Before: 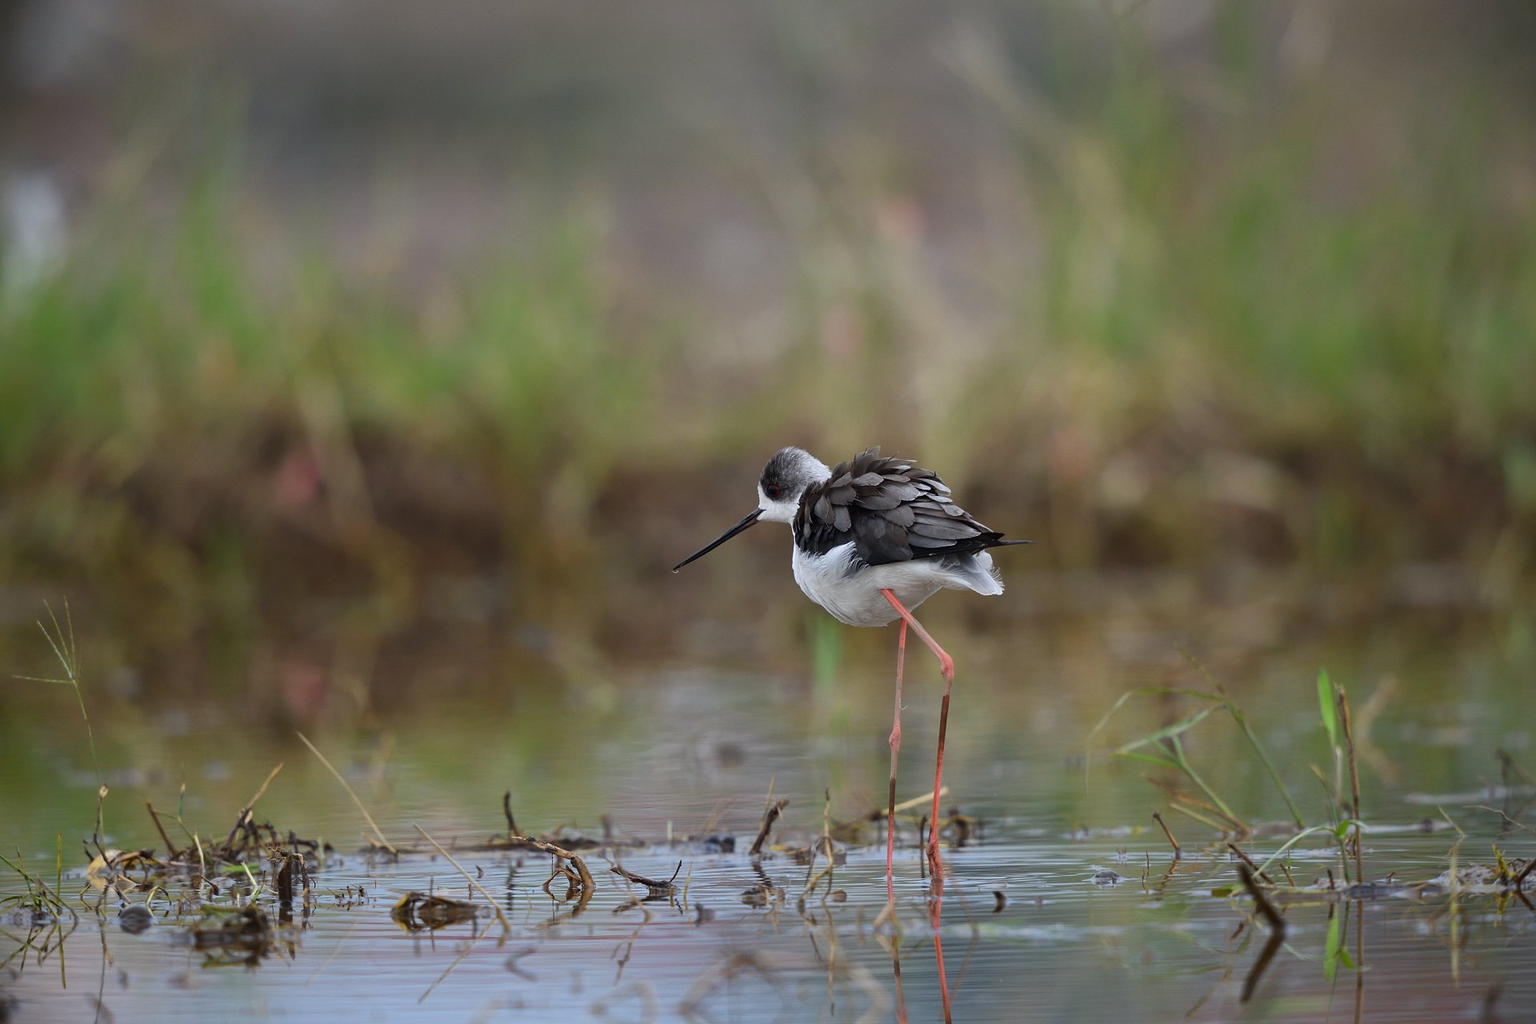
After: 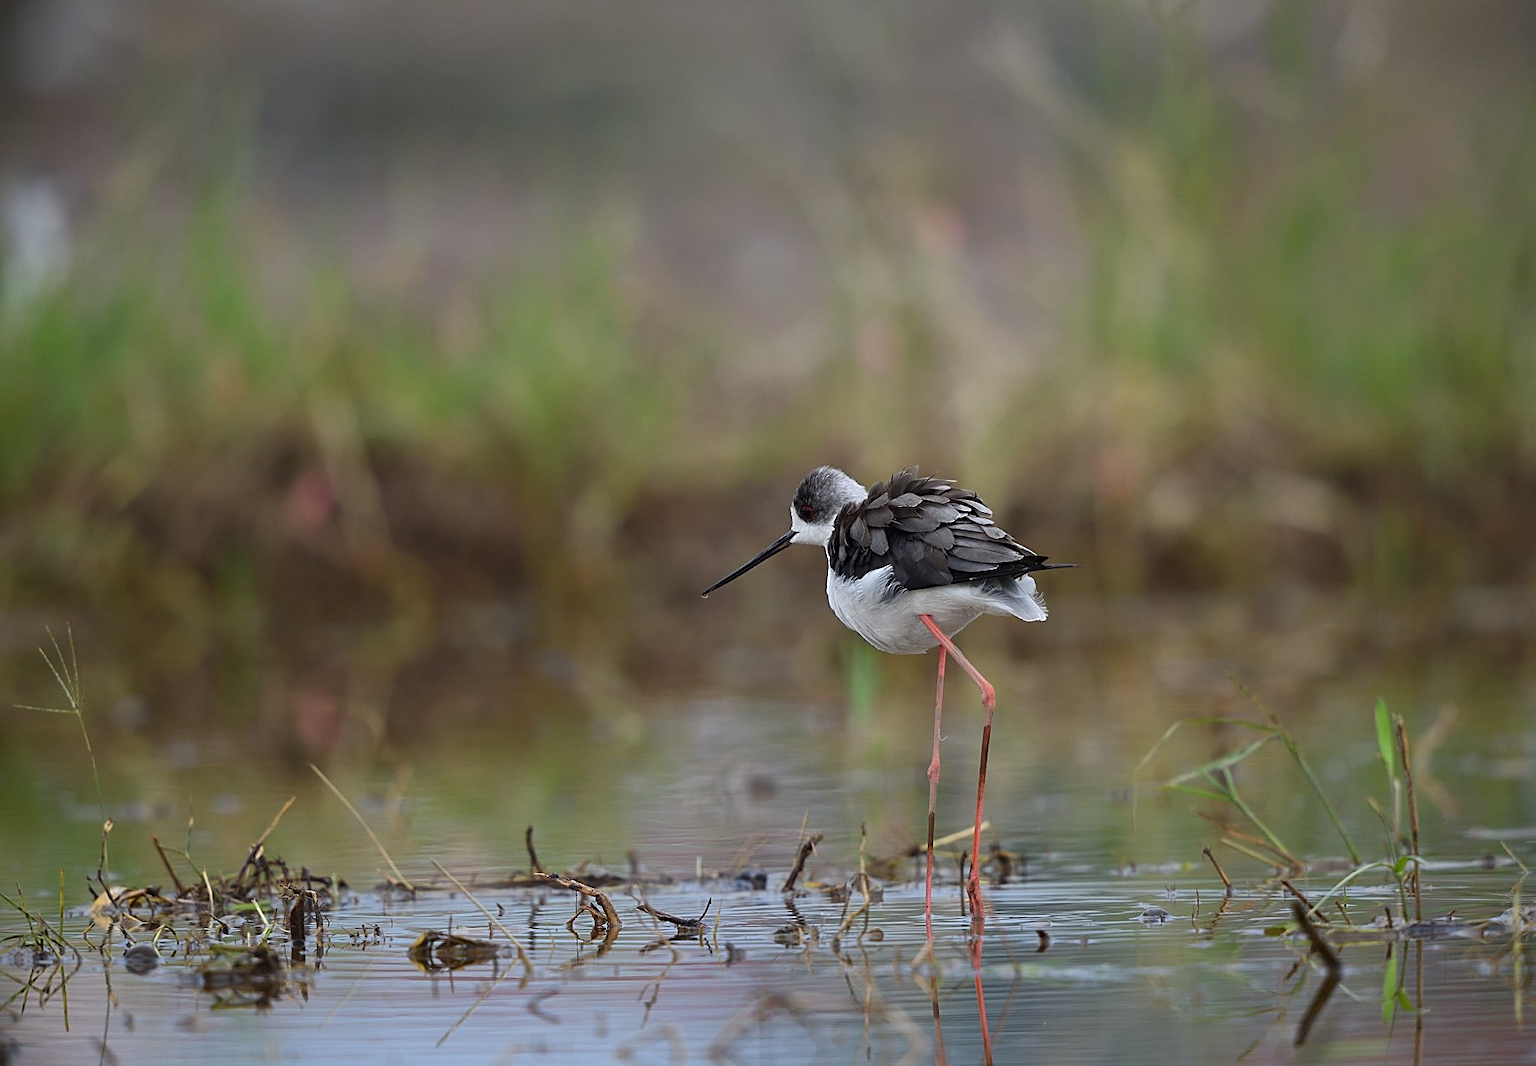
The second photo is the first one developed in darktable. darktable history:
crop: right 4.007%, bottom 0.03%
sharpen: on, module defaults
